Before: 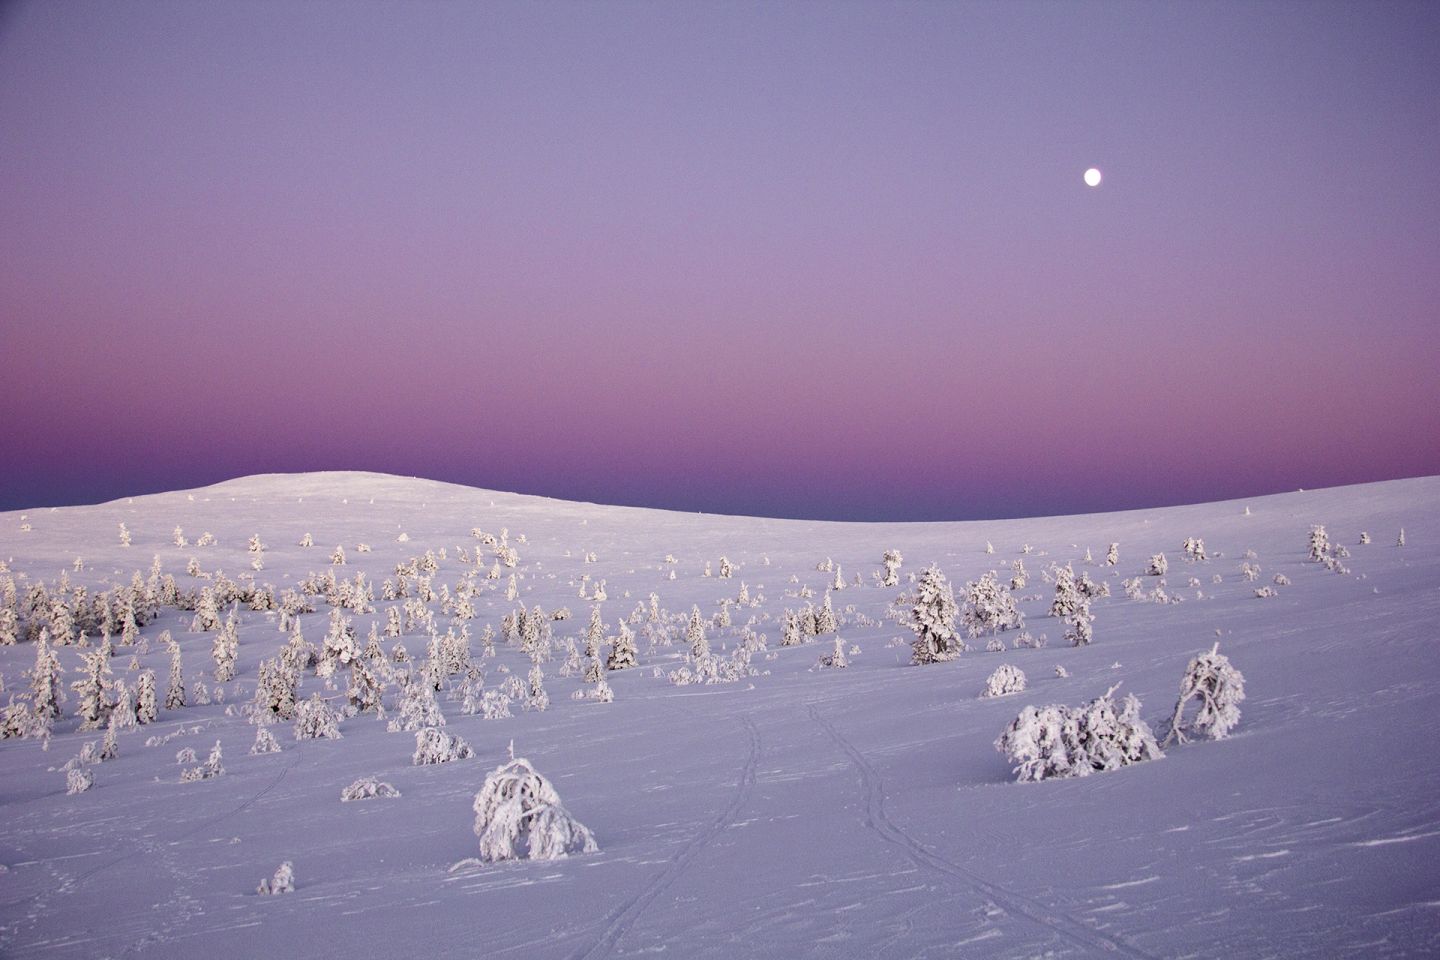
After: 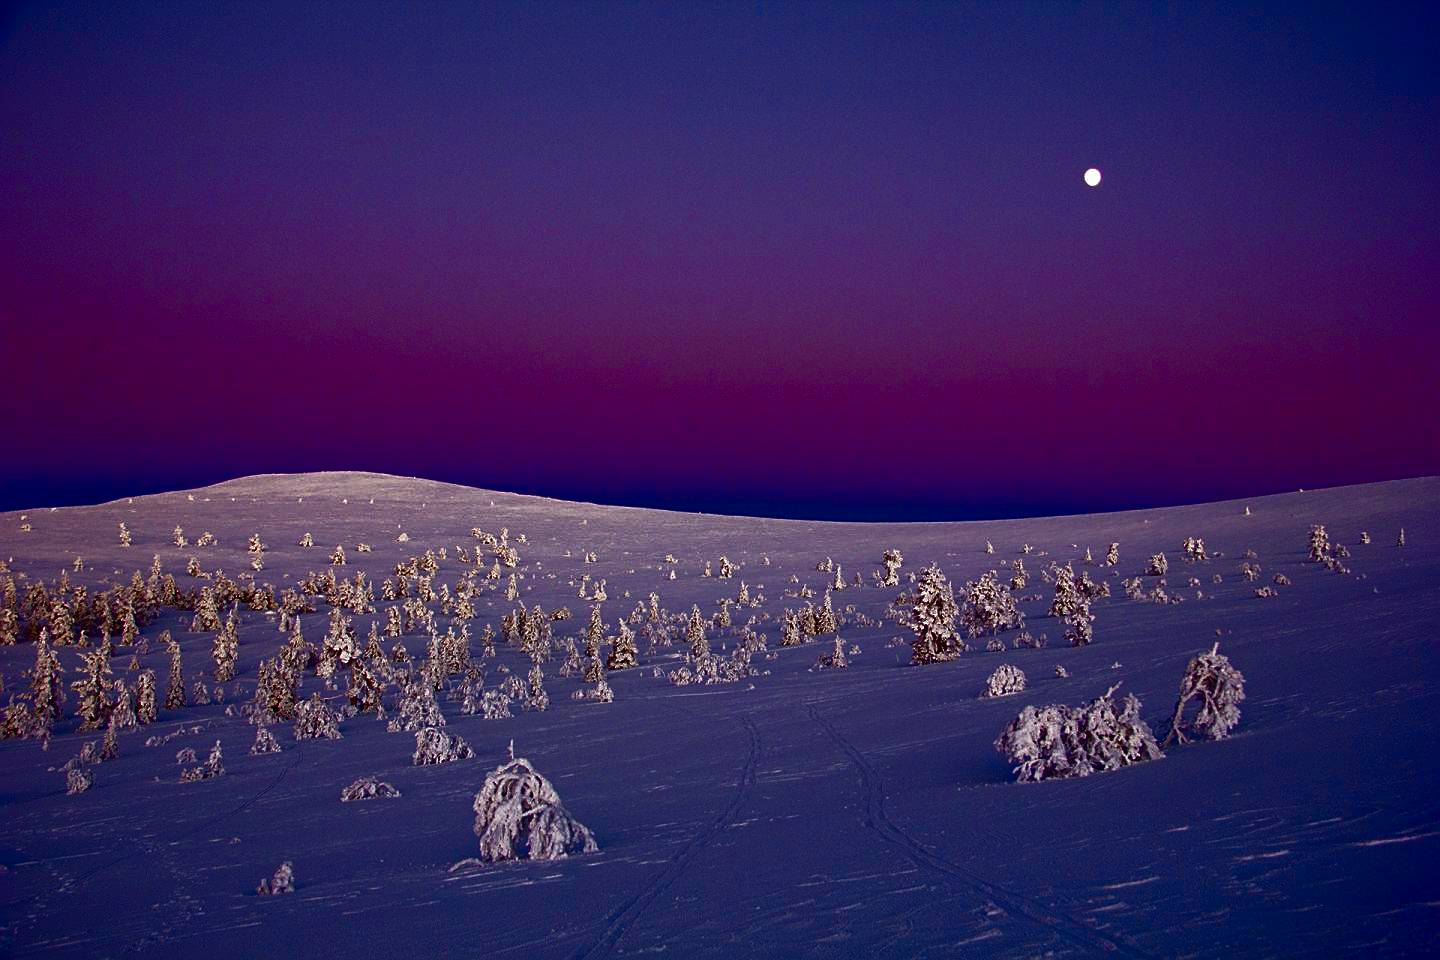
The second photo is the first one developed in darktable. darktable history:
sharpen: on, module defaults
tone curve: curves: ch0 [(0, 0) (0.003, 0.003) (0.011, 0.011) (0.025, 0.024) (0.044, 0.043) (0.069, 0.068) (0.1, 0.098) (0.136, 0.133) (0.177, 0.174) (0.224, 0.22) (0.277, 0.272) (0.335, 0.329) (0.399, 0.391) (0.468, 0.459) (0.543, 0.545) (0.623, 0.625) (0.709, 0.711) (0.801, 0.802) (0.898, 0.898) (1, 1)]
contrast brightness saturation: brightness -0.994, saturation 0.985
